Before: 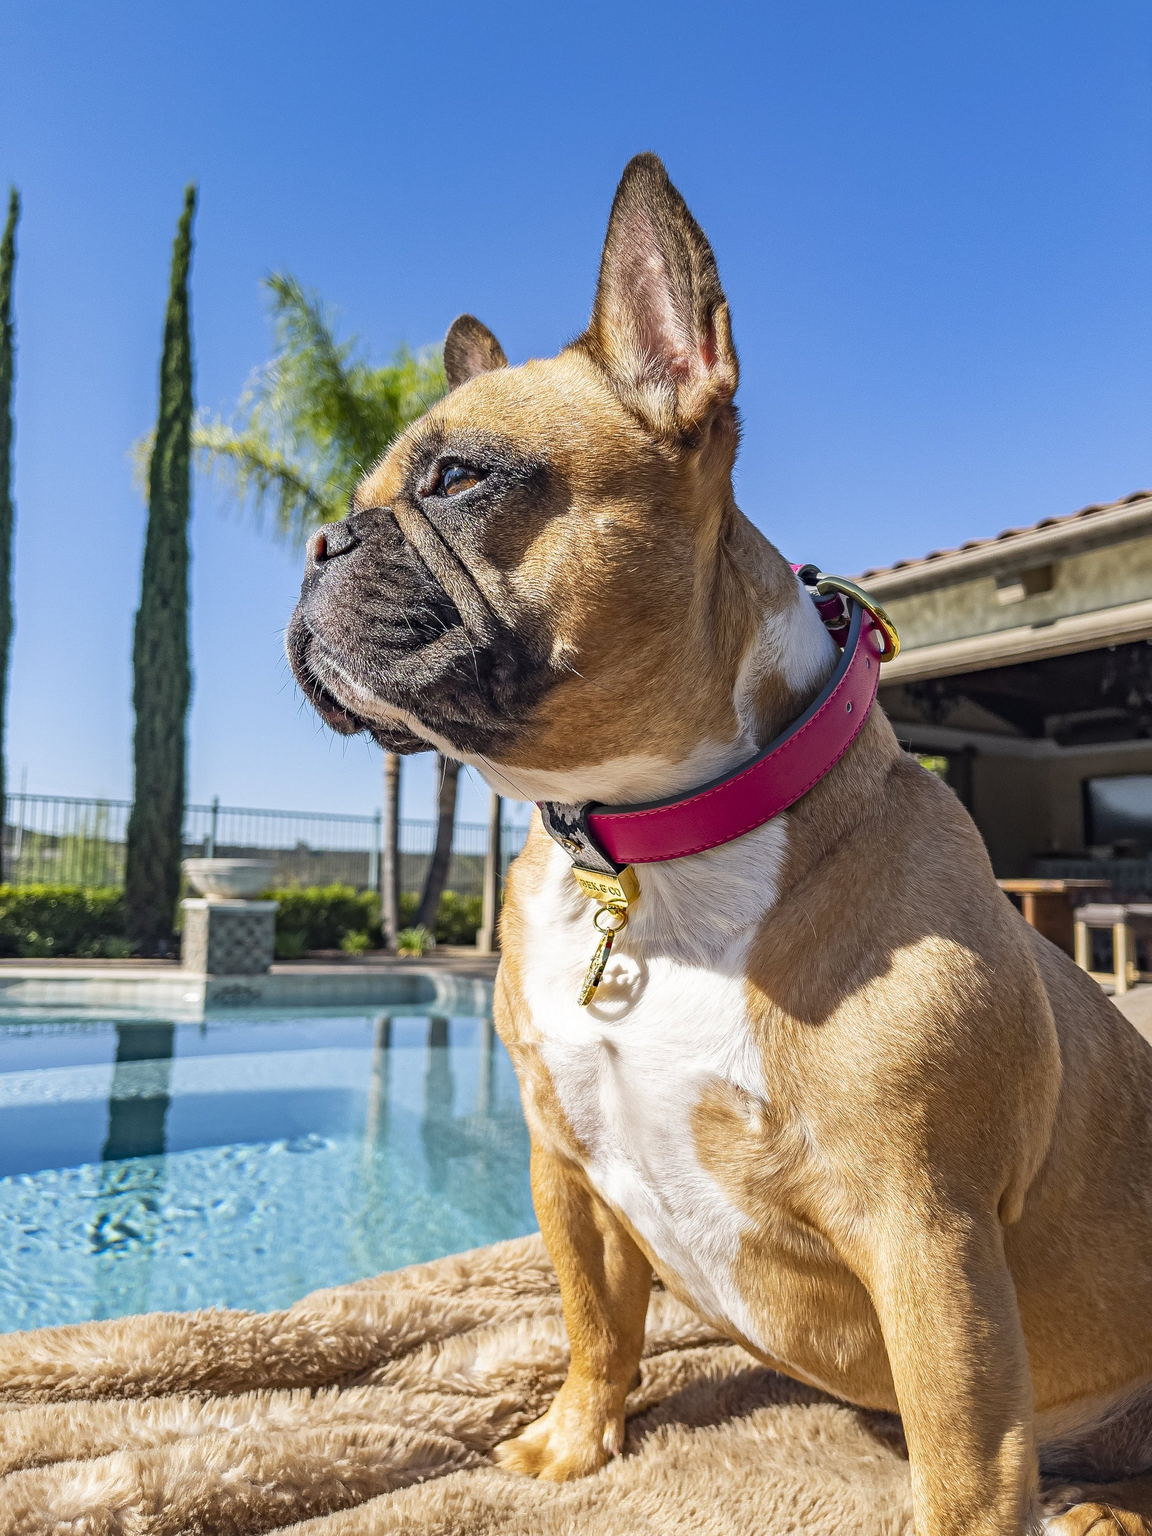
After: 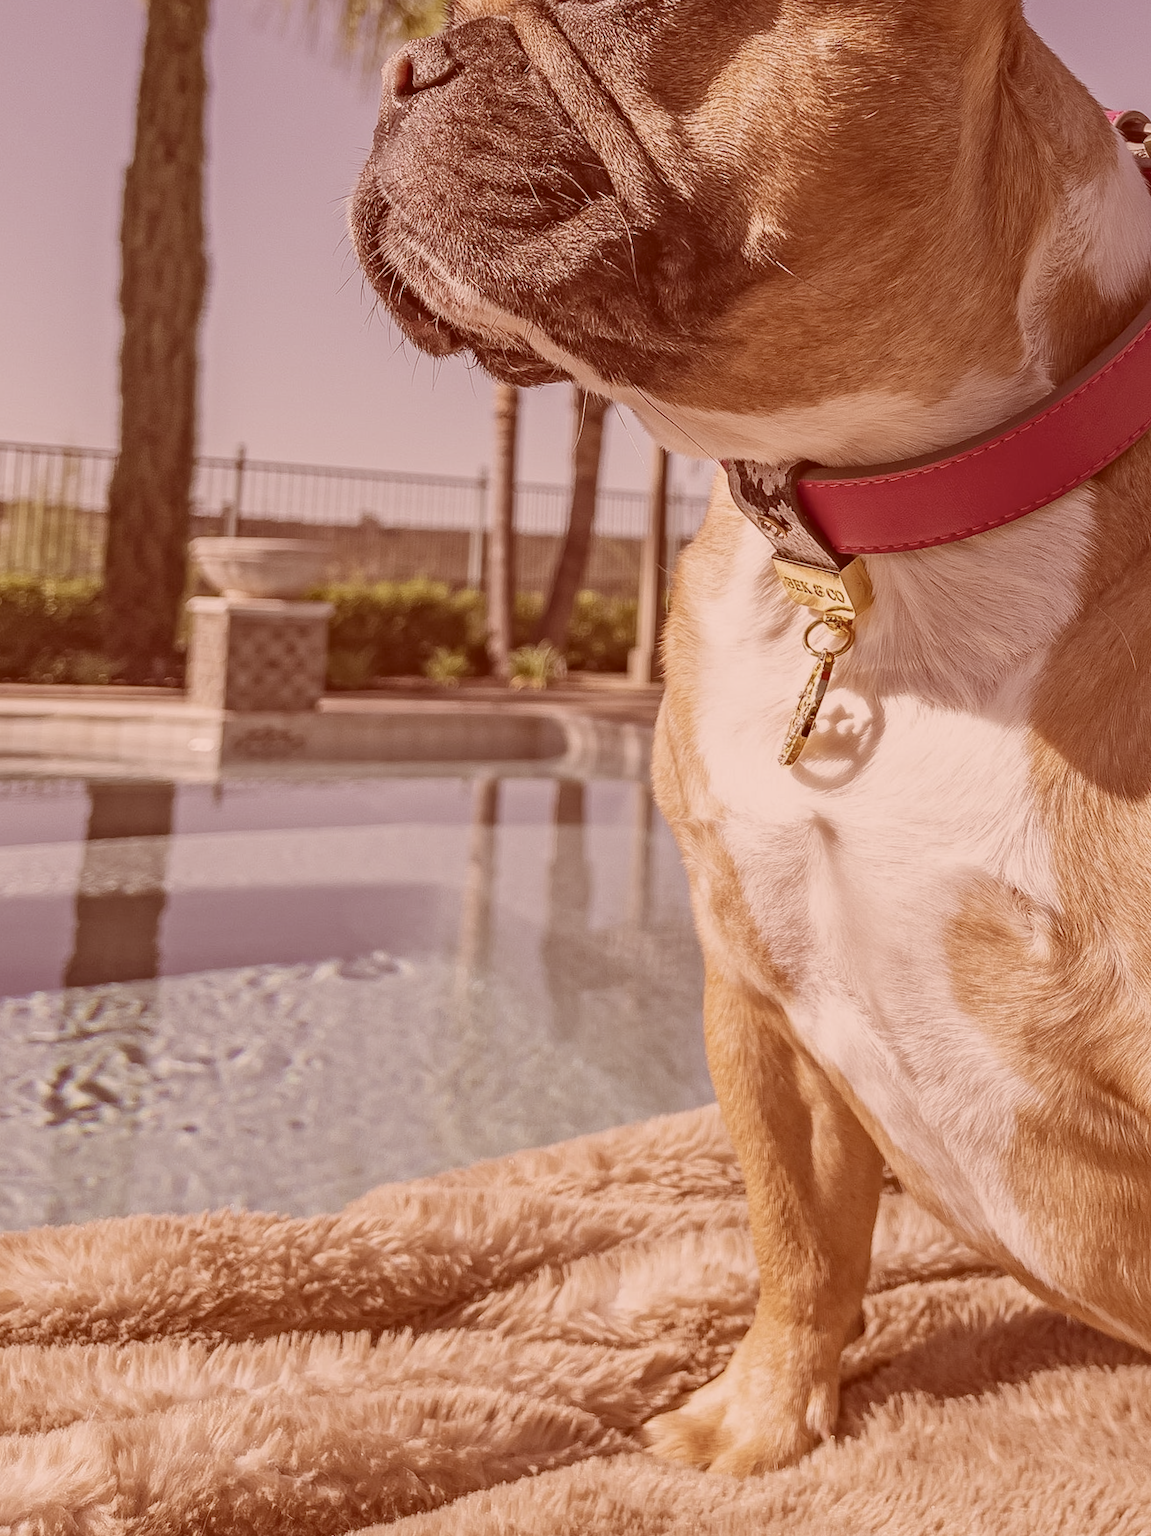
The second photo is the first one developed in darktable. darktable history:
crop and rotate: angle -0.82°, left 3.85%, top 31.828%, right 27.992%
color correction: highlights a* 9.03, highlights b* 8.71, shadows a* 40, shadows b* 40, saturation 0.8
contrast brightness saturation: contrast -0.26, saturation -0.43
